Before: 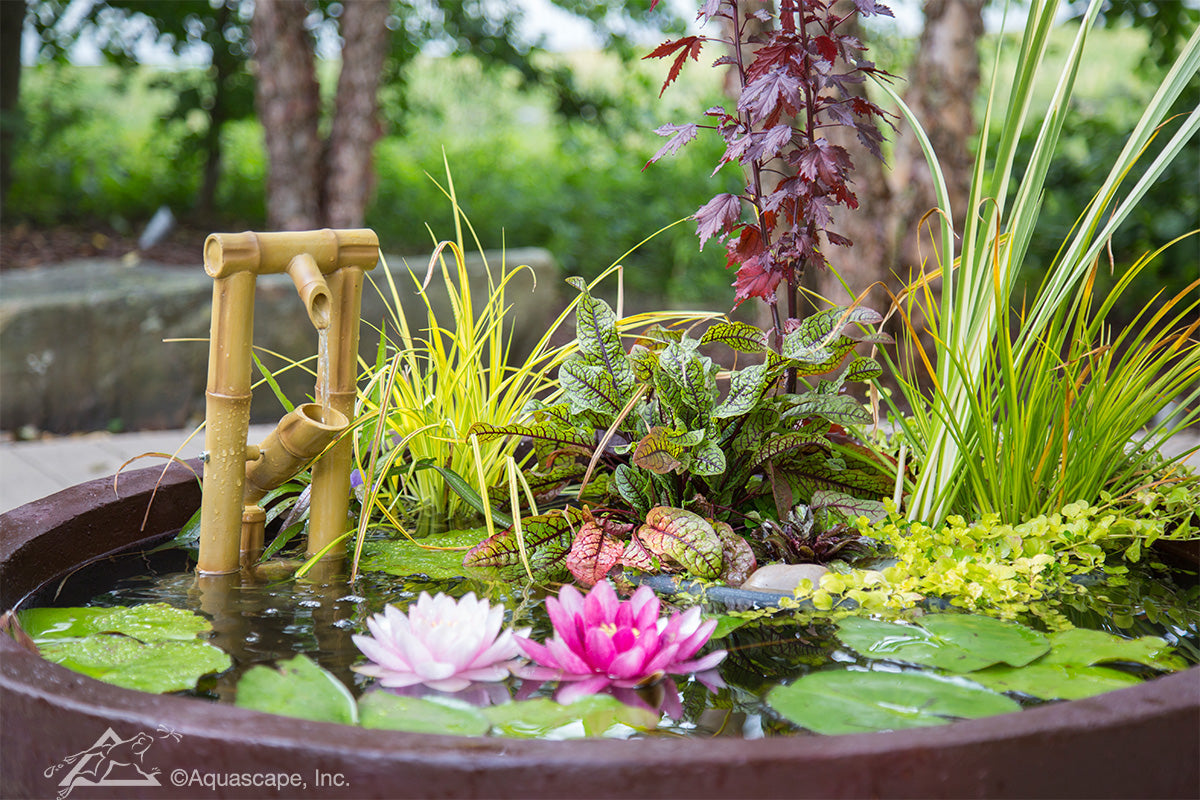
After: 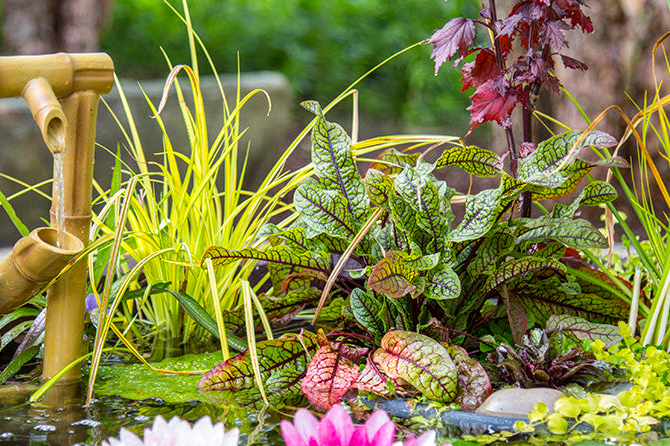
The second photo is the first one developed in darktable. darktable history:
local contrast: on, module defaults
crop and rotate: left 22.13%, top 22.054%, right 22.026%, bottom 22.102%
contrast brightness saturation: contrast 0.04, saturation 0.16
